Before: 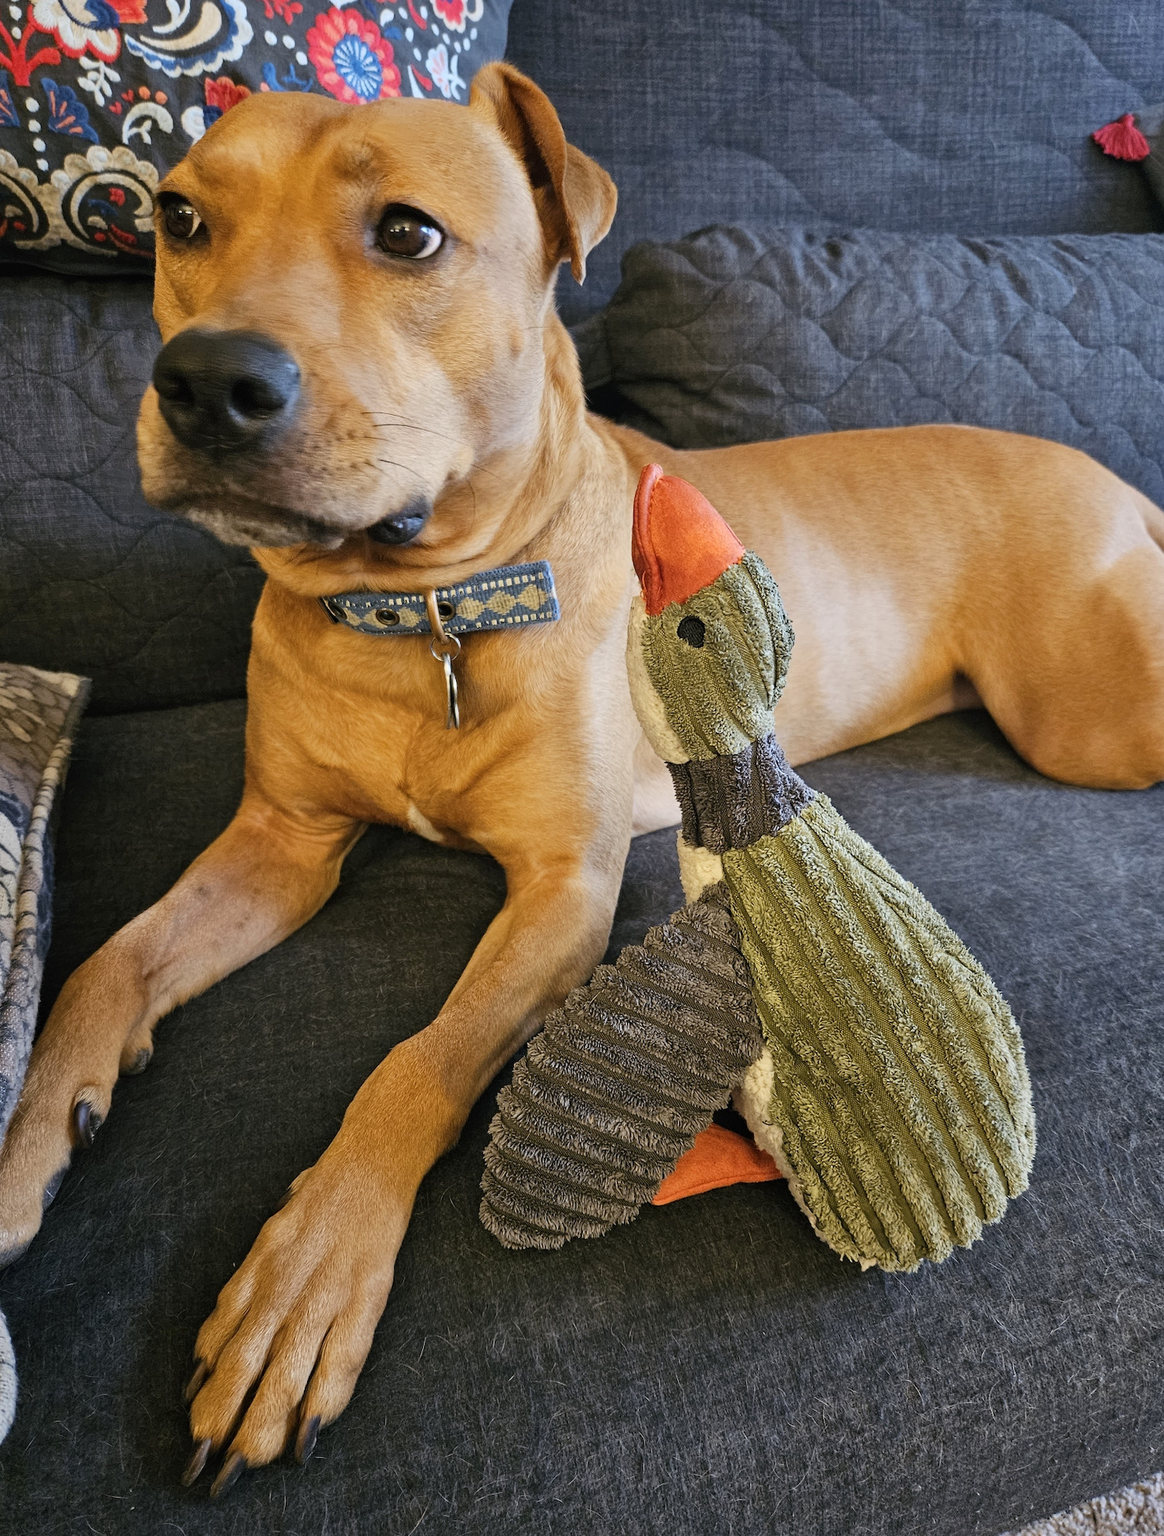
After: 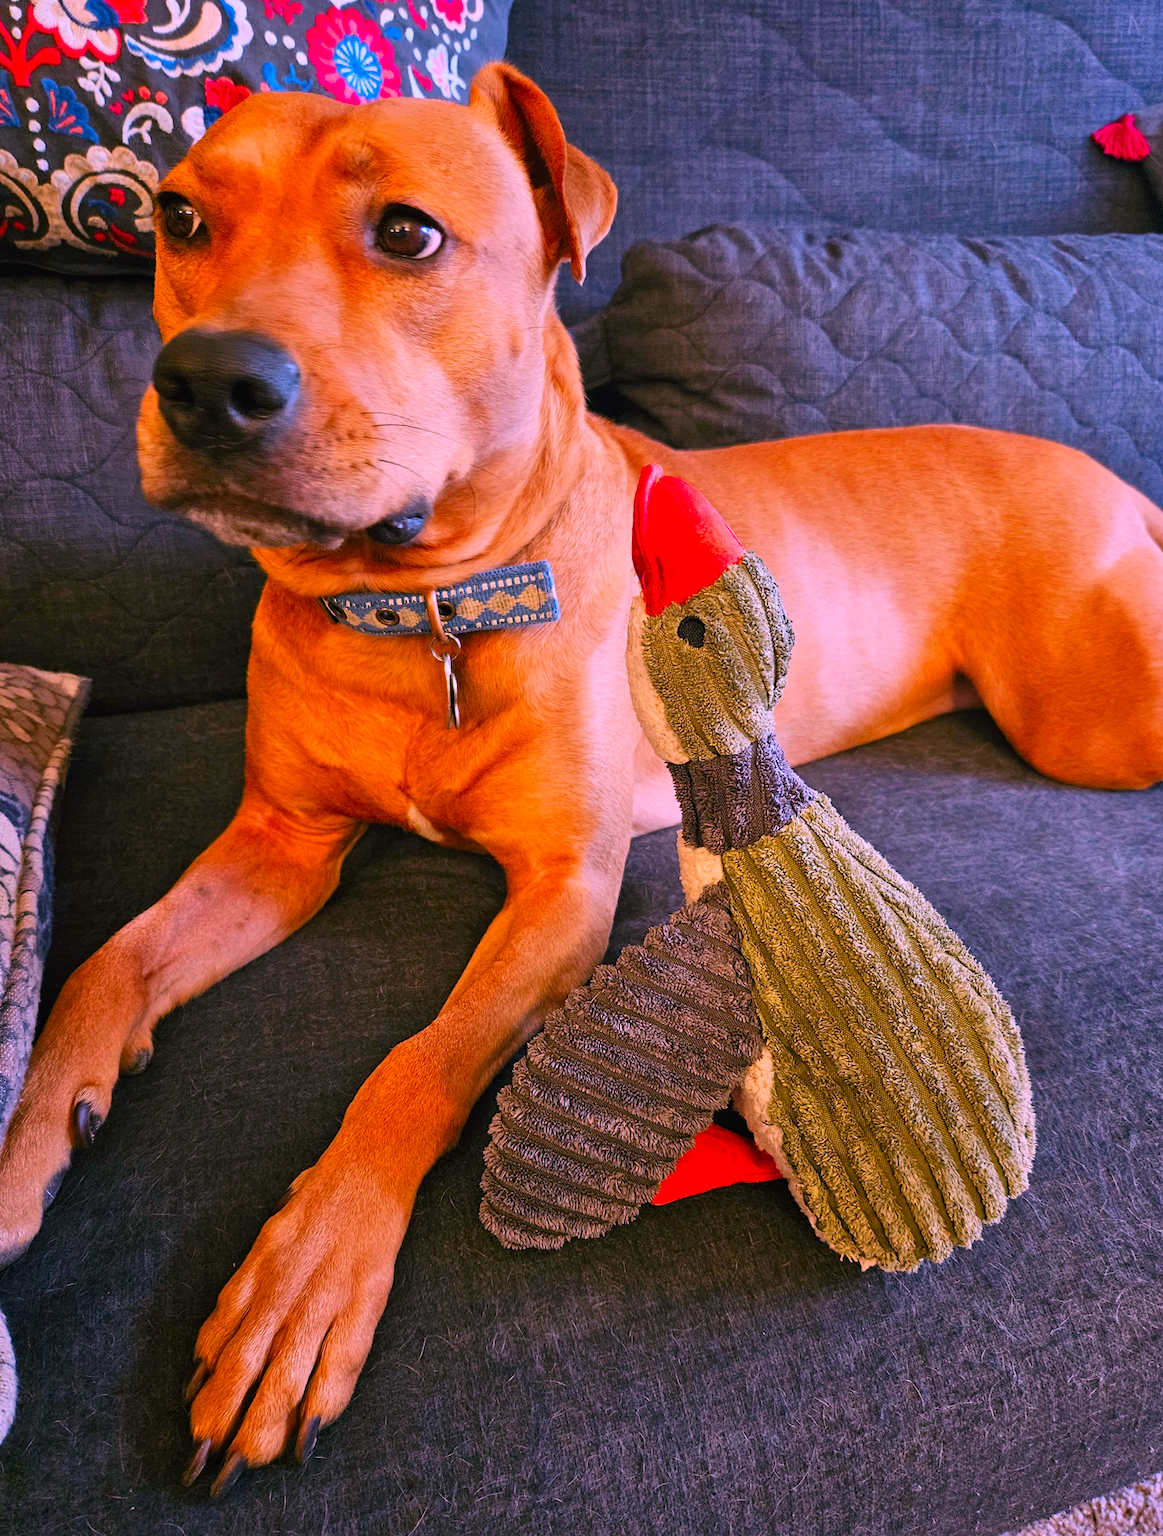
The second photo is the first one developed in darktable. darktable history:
color correction: highlights a* 18.76, highlights b* -11.74, saturation 1.63
